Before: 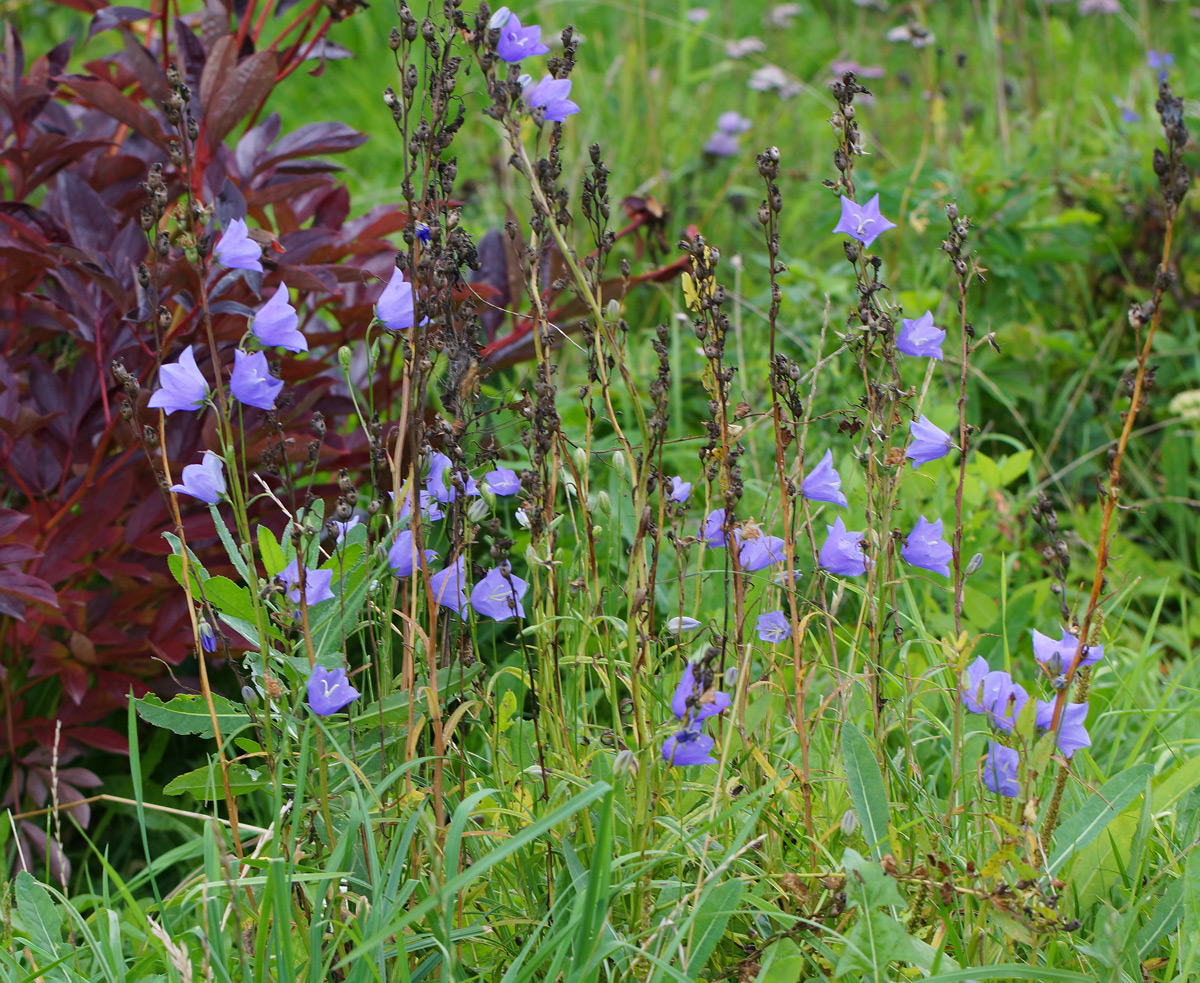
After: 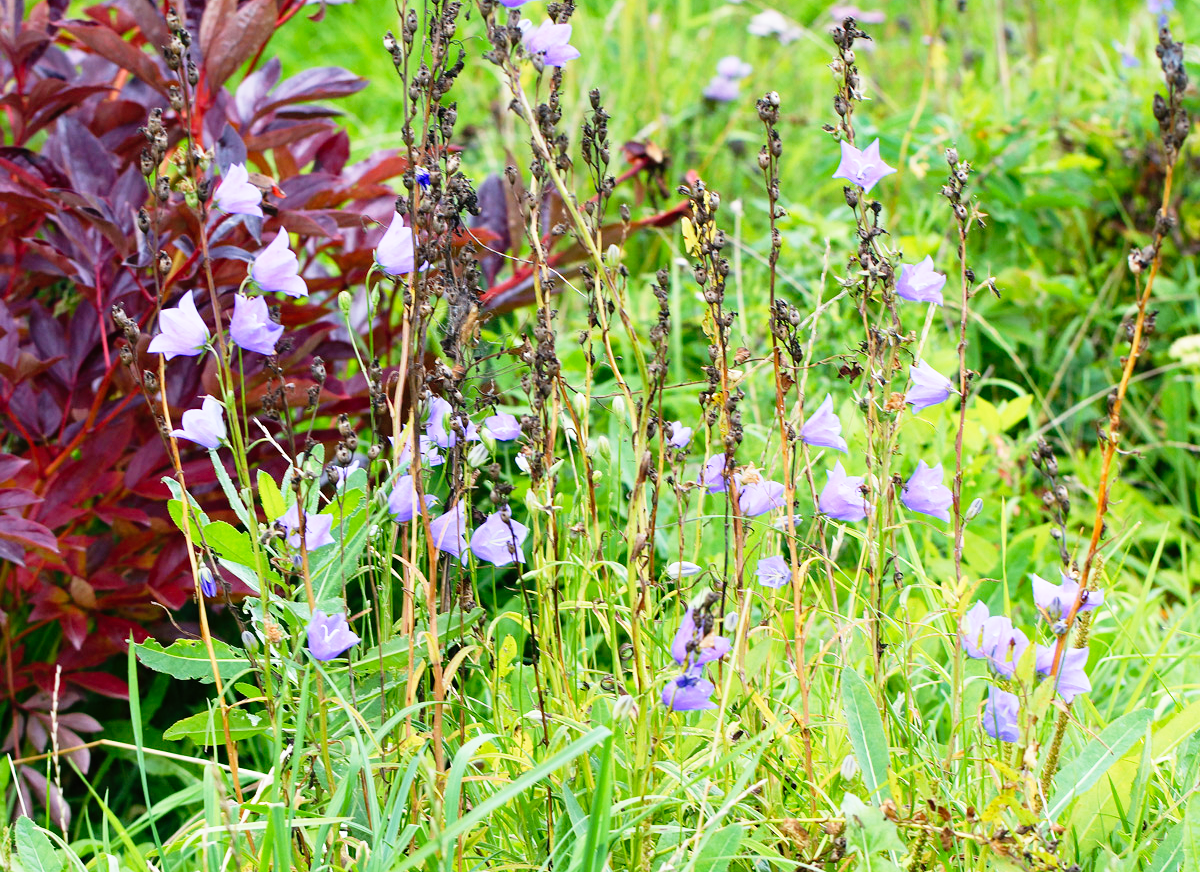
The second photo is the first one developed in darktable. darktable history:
crop and rotate: top 5.609%, bottom 5.609%
base curve: curves: ch0 [(0, 0) (0.012, 0.01) (0.073, 0.168) (0.31, 0.711) (0.645, 0.957) (1, 1)], preserve colors none
